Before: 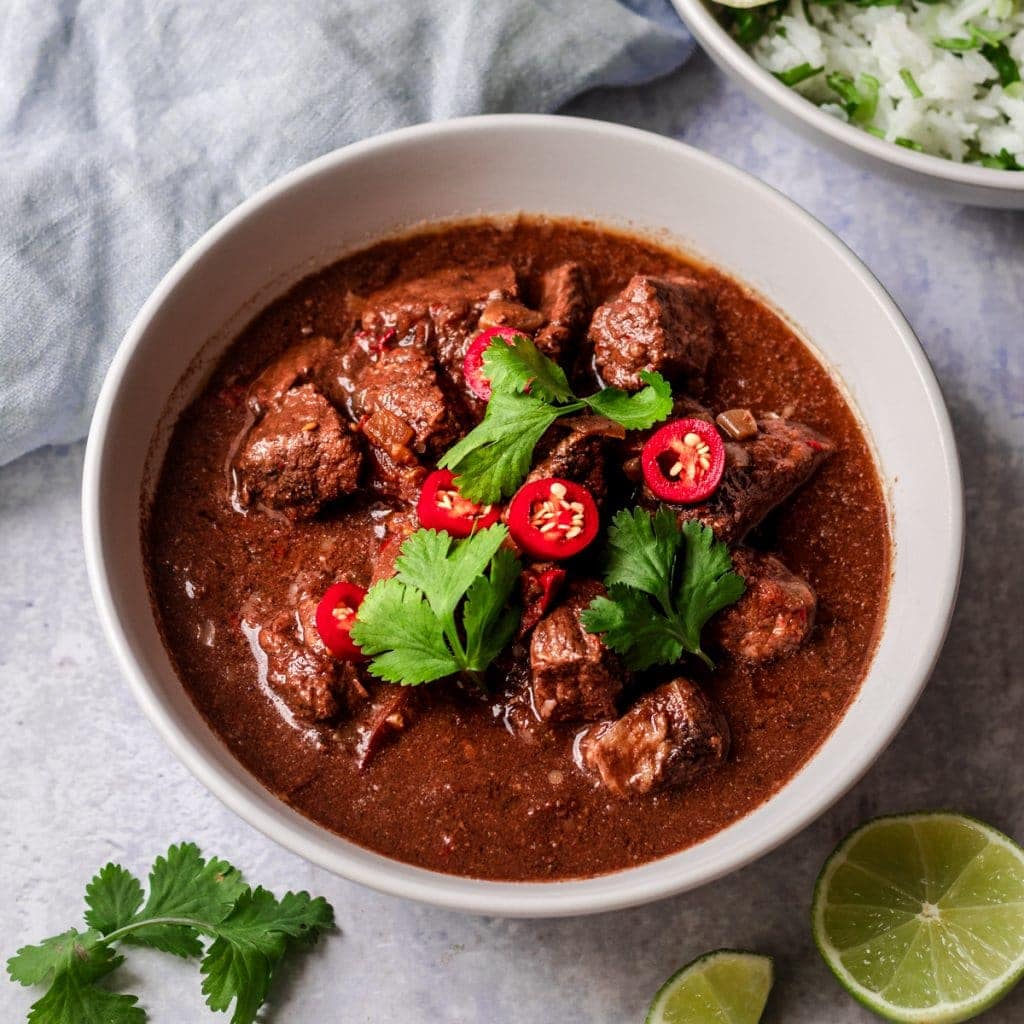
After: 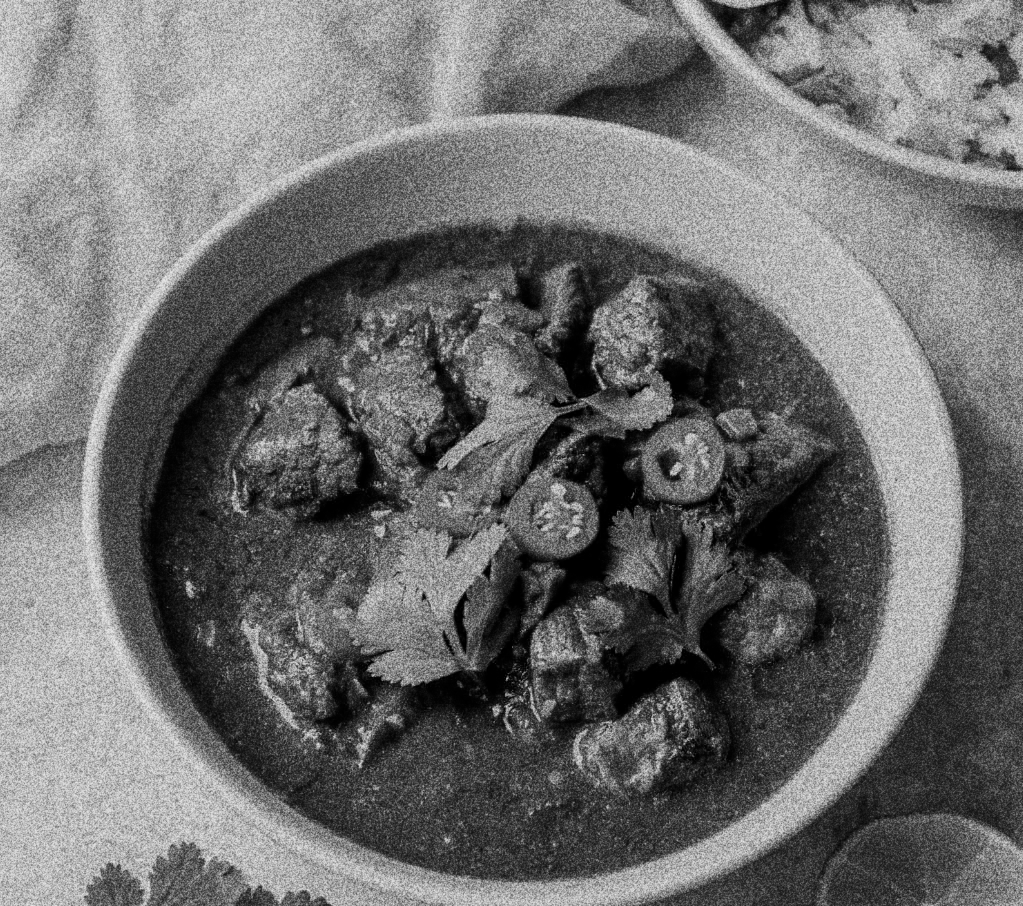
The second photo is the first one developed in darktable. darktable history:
filmic rgb: black relative exposure -16 EV, threshold -0.33 EV, transition 3.19 EV, structure ↔ texture 100%, target black luminance 0%, hardness 7.57, latitude 72.96%, contrast 0.908, highlights saturation mix 10%, shadows ↔ highlights balance -0.38%, add noise in highlights 0, preserve chrominance no, color science v4 (2020), iterations of high-quality reconstruction 10, enable highlight reconstruction true
grain: coarseness 30.02 ISO, strength 100%
monochrome: a 14.95, b -89.96
crop and rotate: top 0%, bottom 11.49%
